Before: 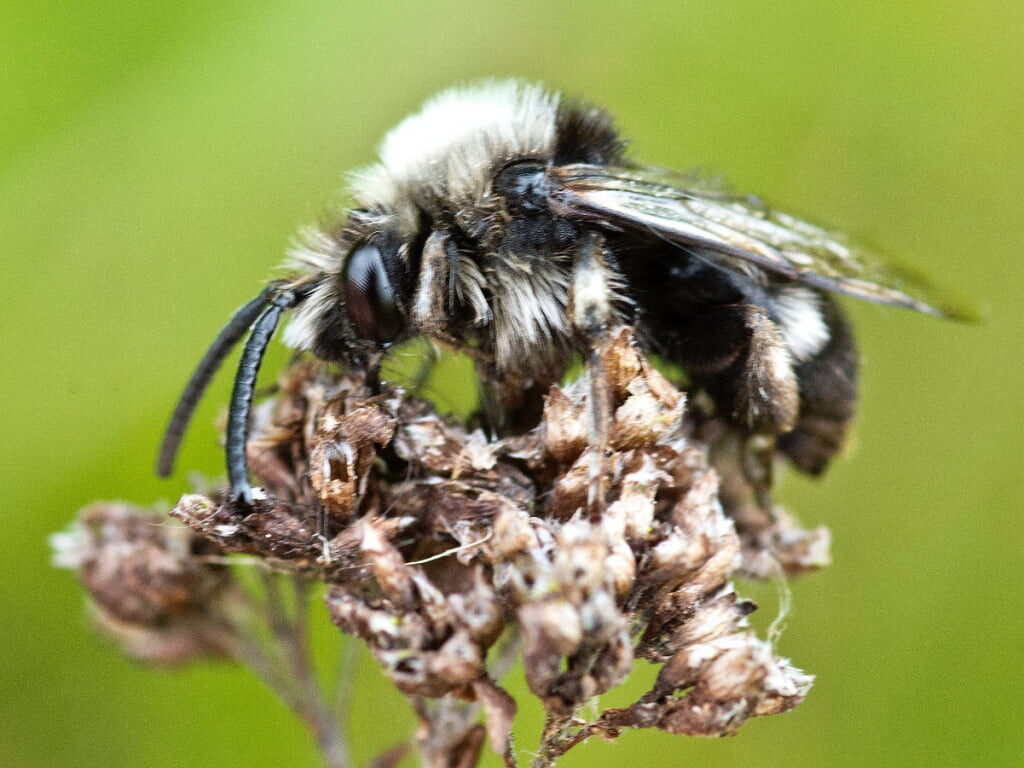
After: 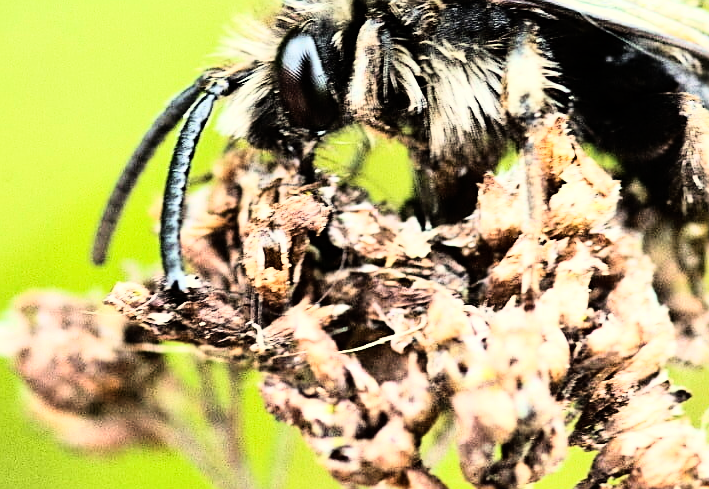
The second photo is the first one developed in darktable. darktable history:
white balance: red 1.029, blue 0.92
sharpen: on, module defaults
crop: left 6.488%, top 27.668%, right 24.183%, bottom 8.656%
rgb curve: curves: ch0 [(0, 0) (0.21, 0.15) (0.24, 0.21) (0.5, 0.75) (0.75, 0.96) (0.89, 0.99) (1, 1)]; ch1 [(0, 0.02) (0.21, 0.13) (0.25, 0.2) (0.5, 0.67) (0.75, 0.9) (0.89, 0.97) (1, 1)]; ch2 [(0, 0.02) (0.21, 0.13) (0.25, 0.2) (0.5, 0.67) (0.75, 0.9) (0.89, 0.97) (1, 1)], compensate middle gray true
